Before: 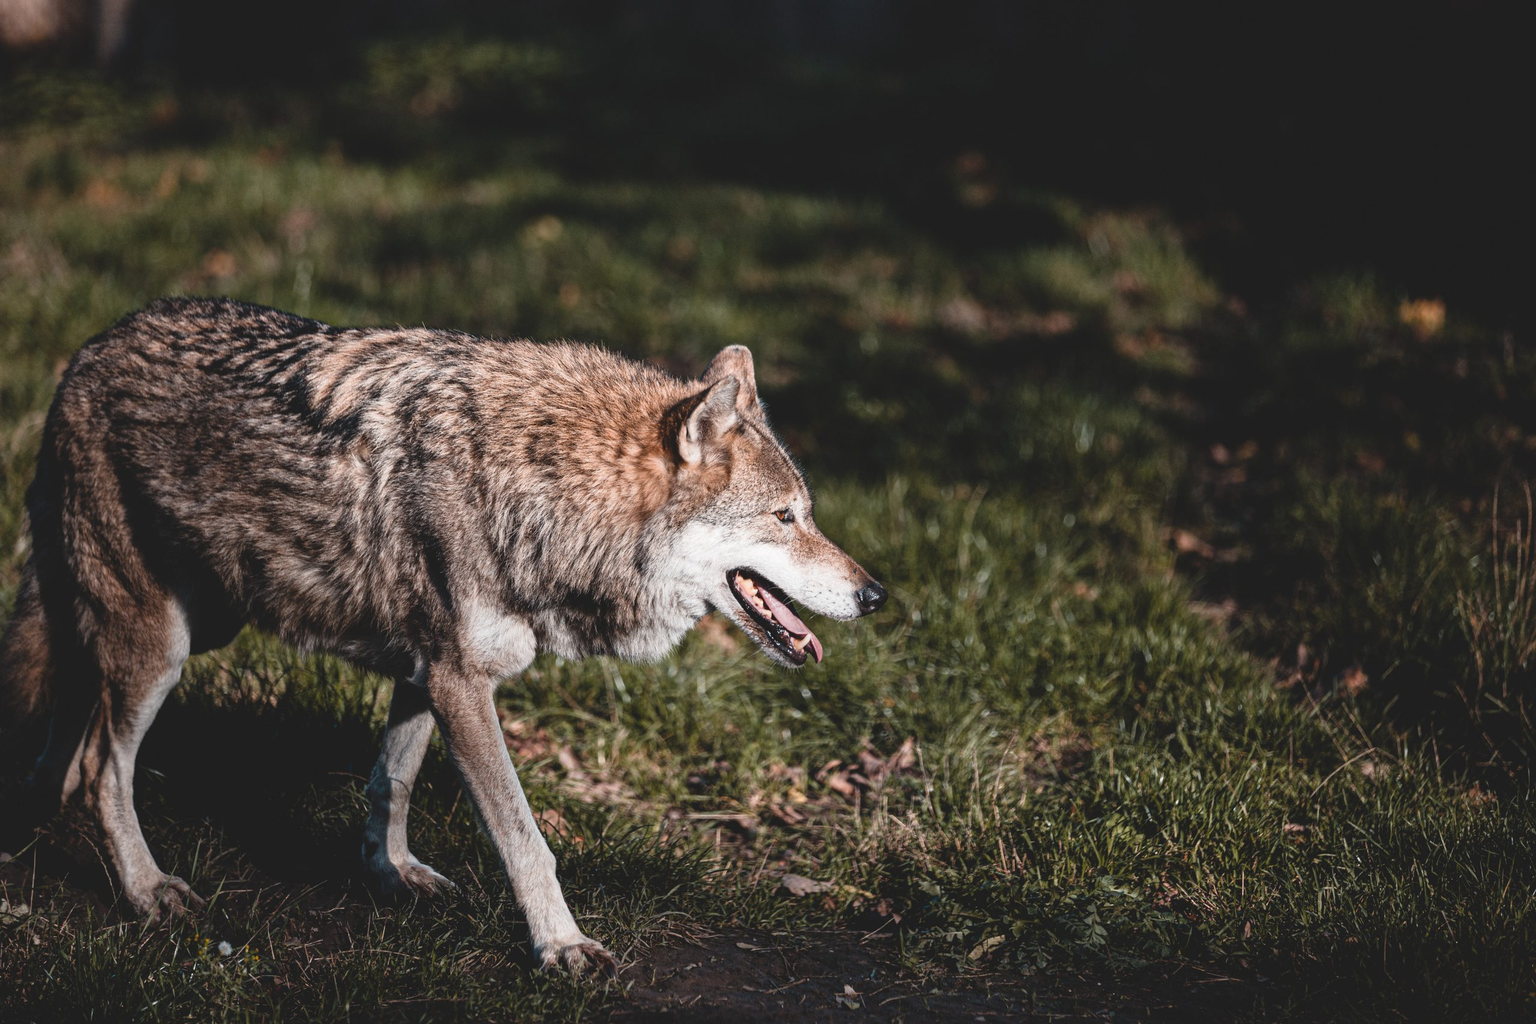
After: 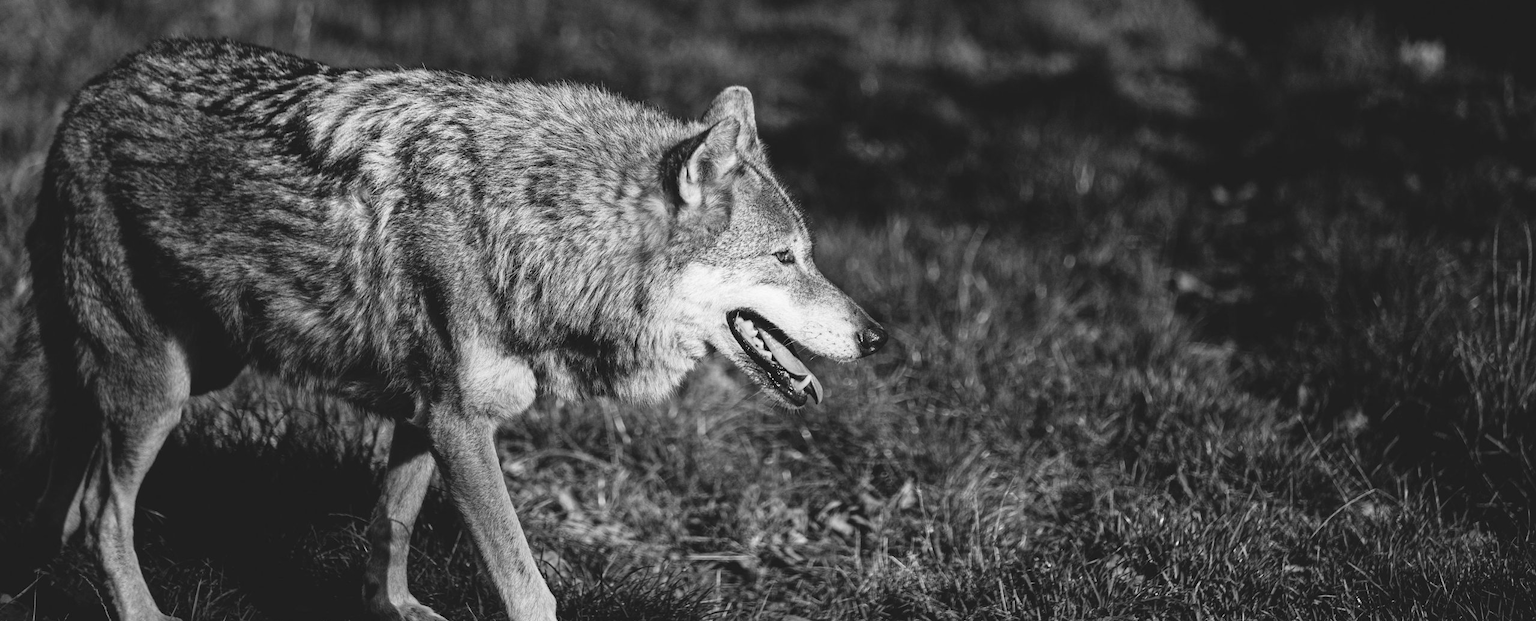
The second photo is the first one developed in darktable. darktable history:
crop and rotate: top 25.357%, bottom 13.942%
monochrome: size 1
